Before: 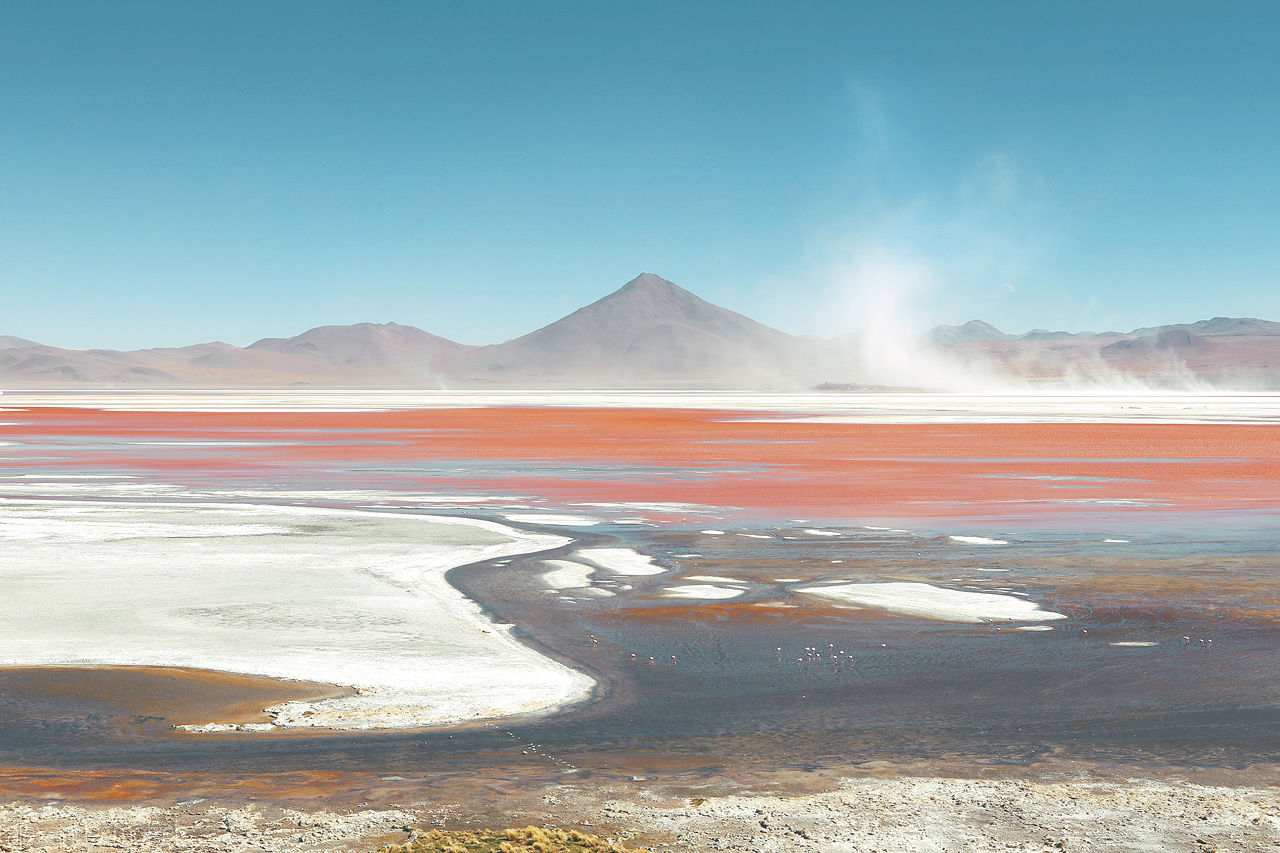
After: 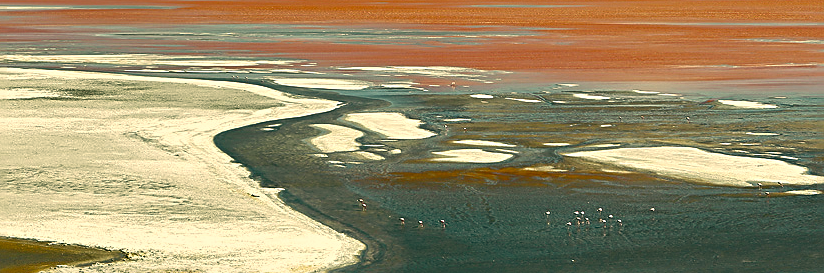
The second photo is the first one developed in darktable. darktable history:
crop: left 18.091%, top 51.13%, right 17.525%, bottom 16.85%
sharpen: radius 2.584, amount 0.688
color correction: highlights a* 5.3, highlights b* 24.26, shadows a* -15.58, shadows b* 4.02
shadows and highlights: soften with gaussian
contrast brightness saturation: brightness -0.25, saturation 0.2
